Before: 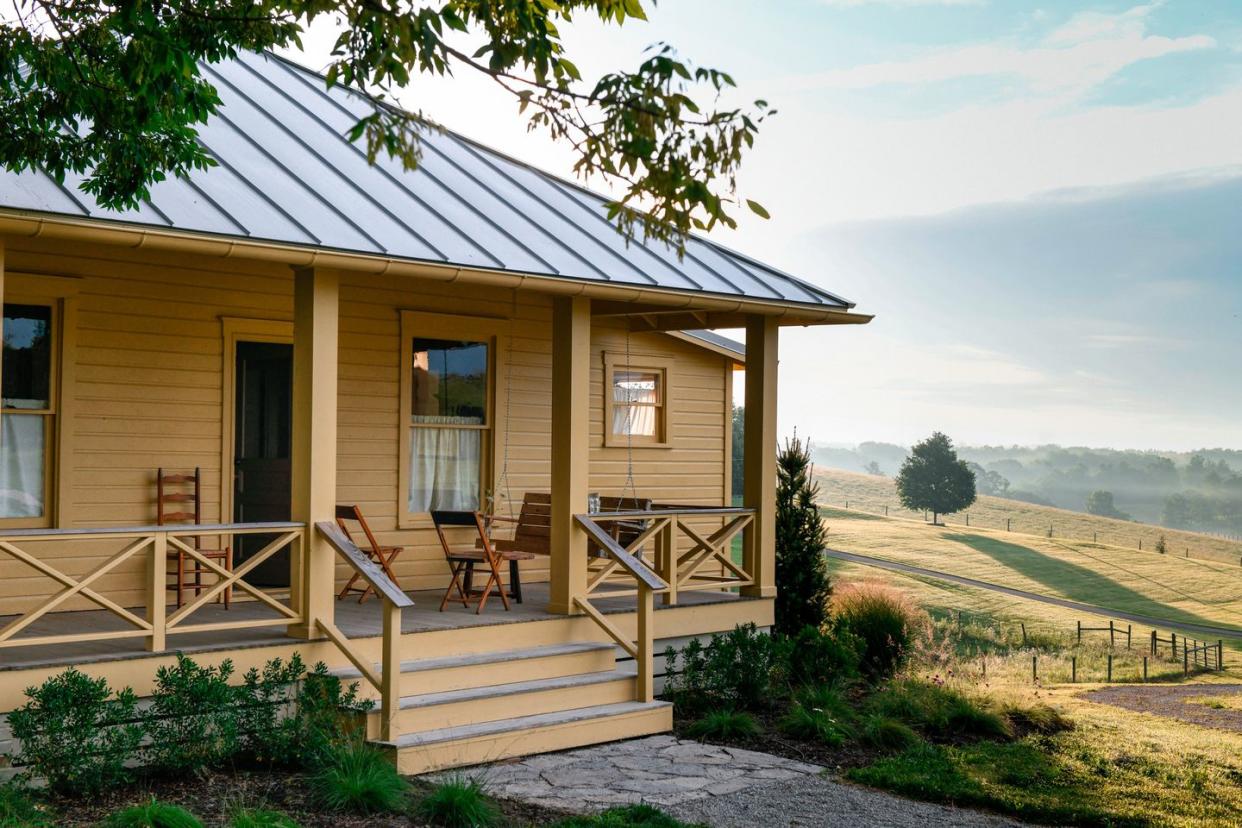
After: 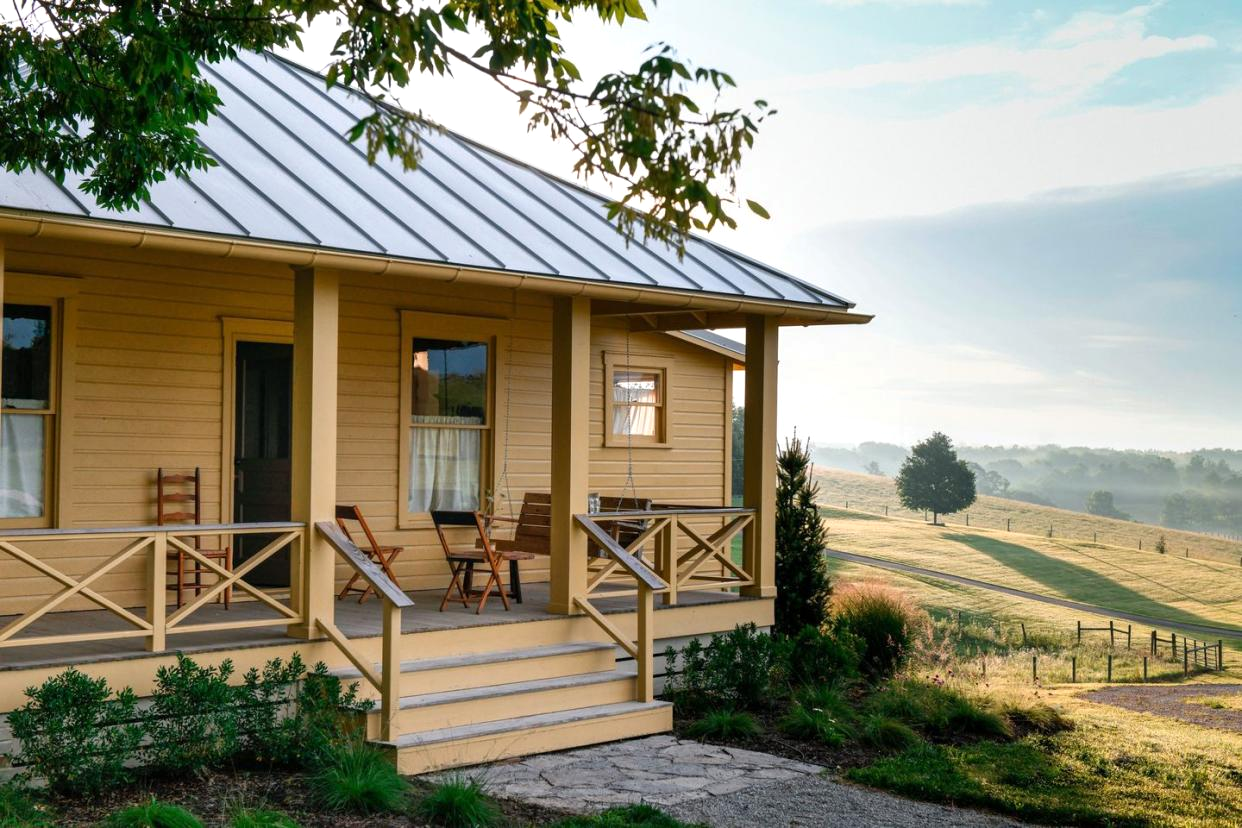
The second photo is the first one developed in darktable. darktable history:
exposure: exposure 0.126 EV, compensate highlight preservation false
